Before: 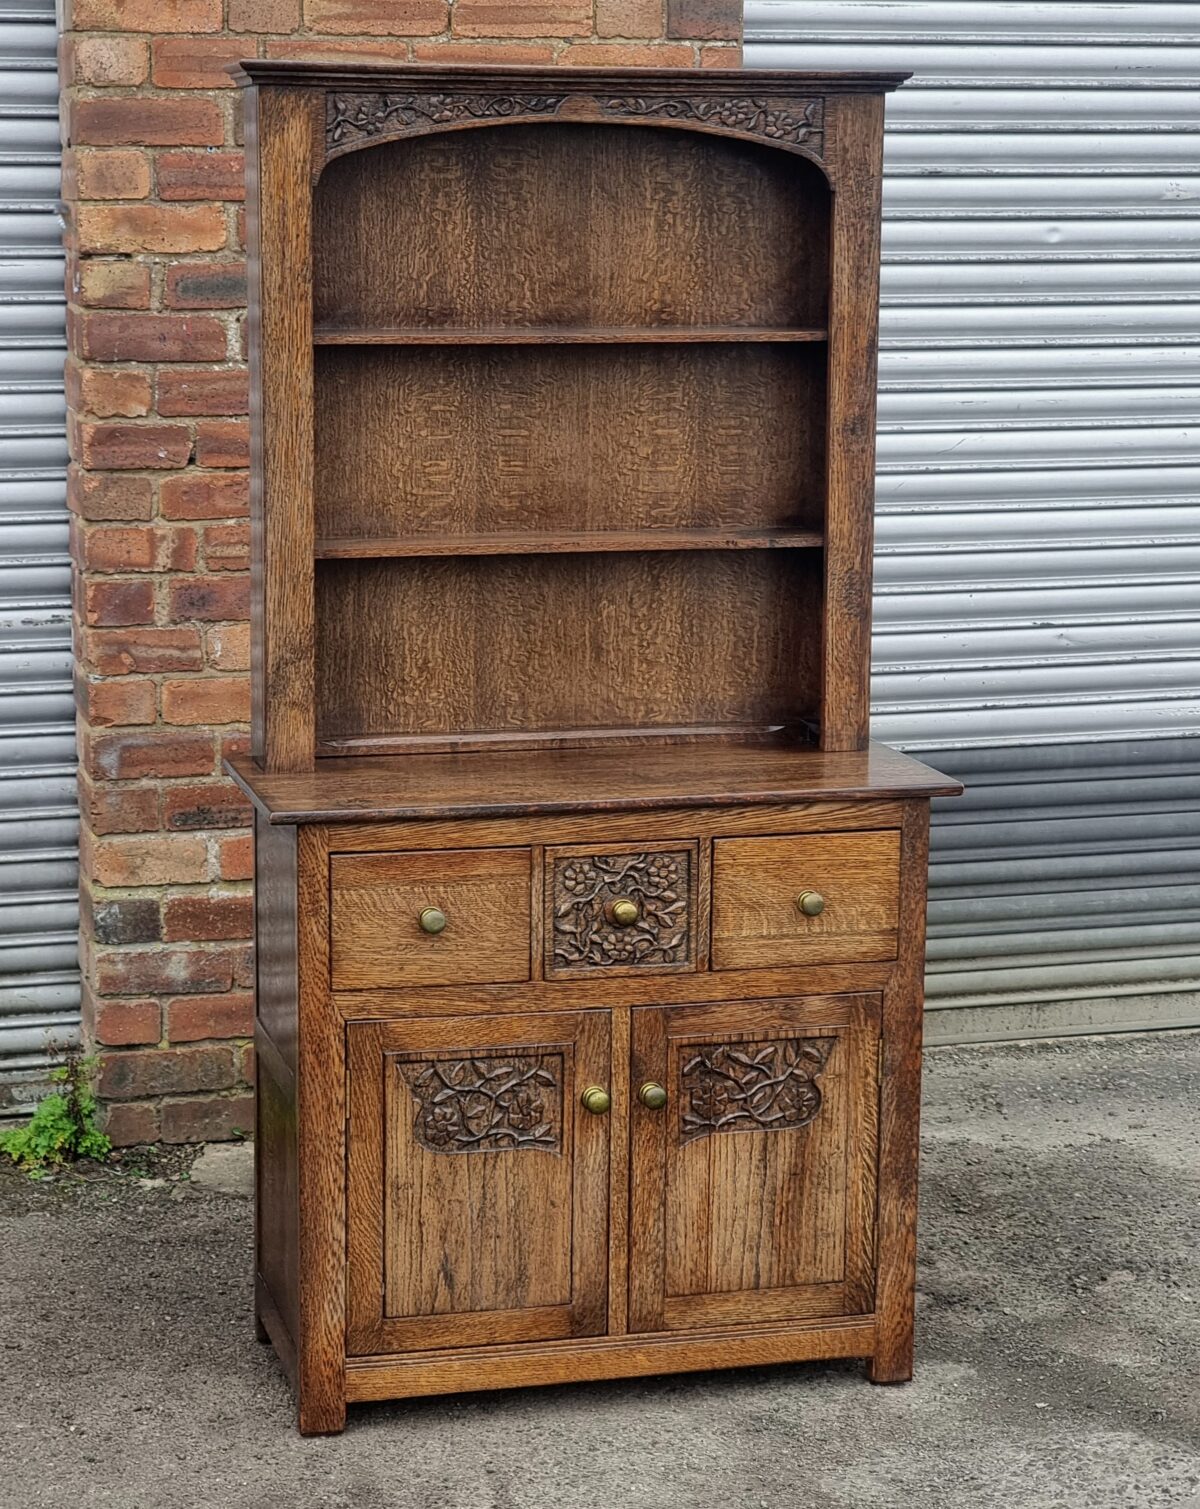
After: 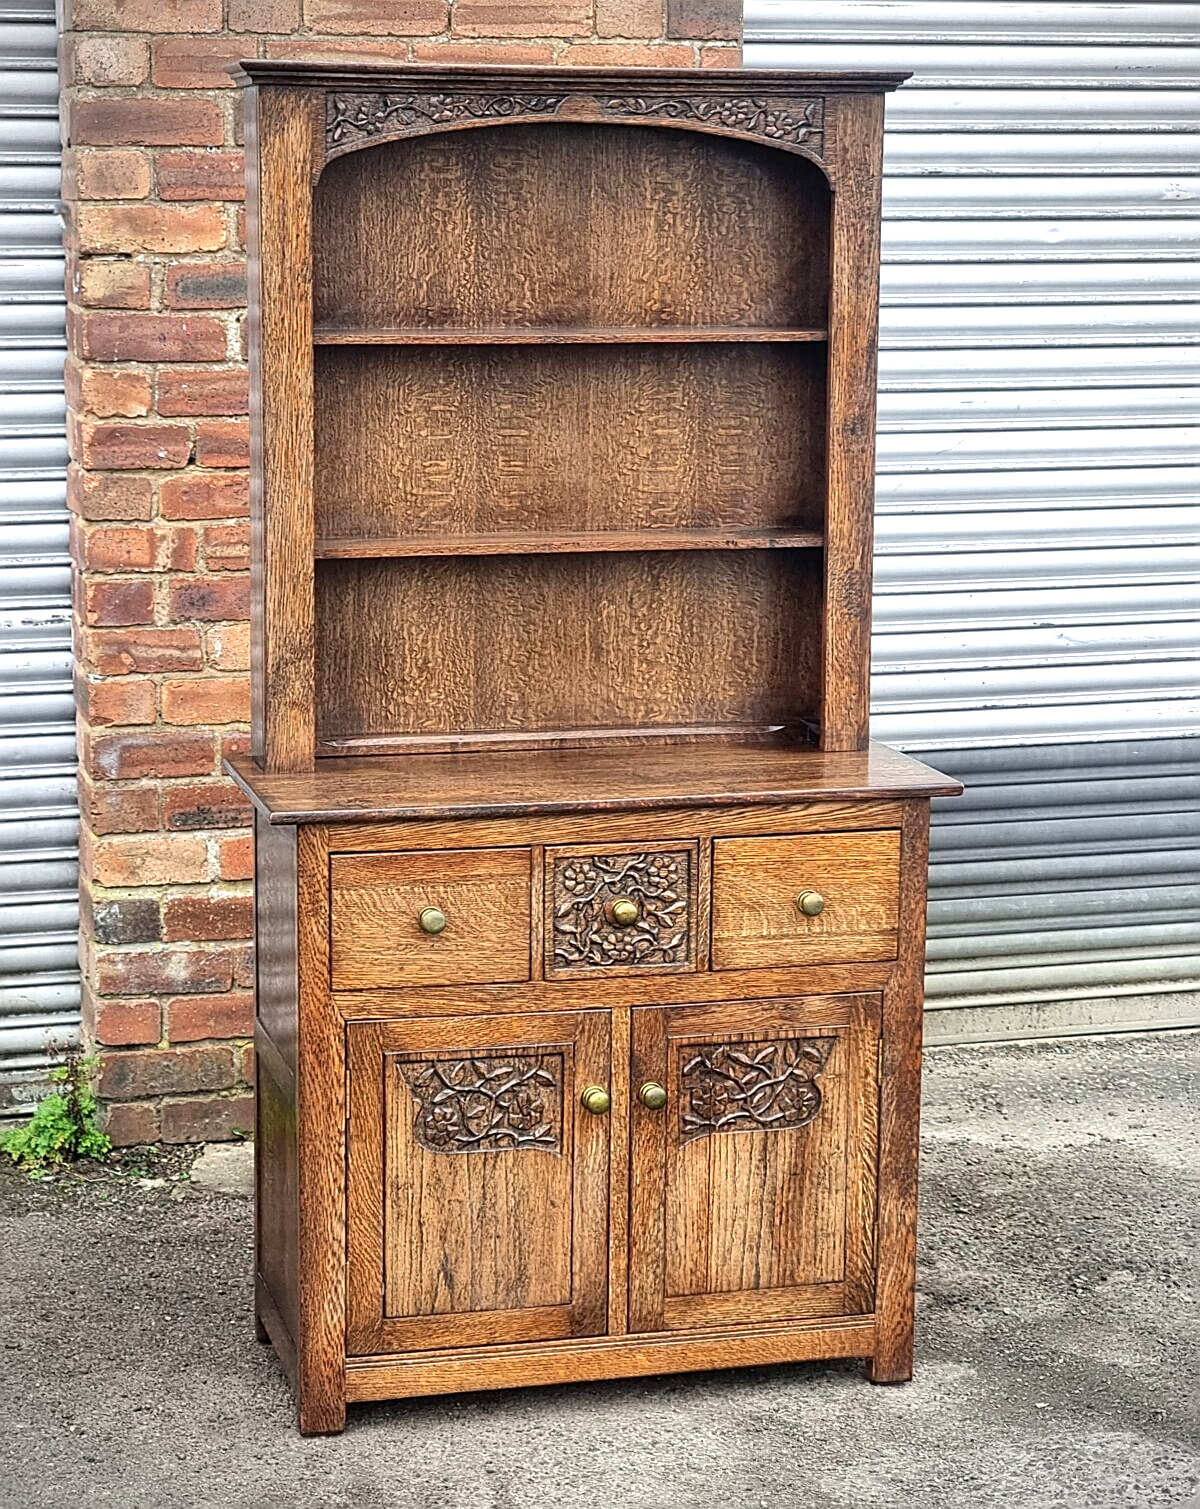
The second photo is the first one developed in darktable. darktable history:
vignetting: on, module defaults
exposure: black level correction 0, exposure 1 EV, compensate exposure bias true, compensate highlight preservation false
sharpen: on, module defaults
